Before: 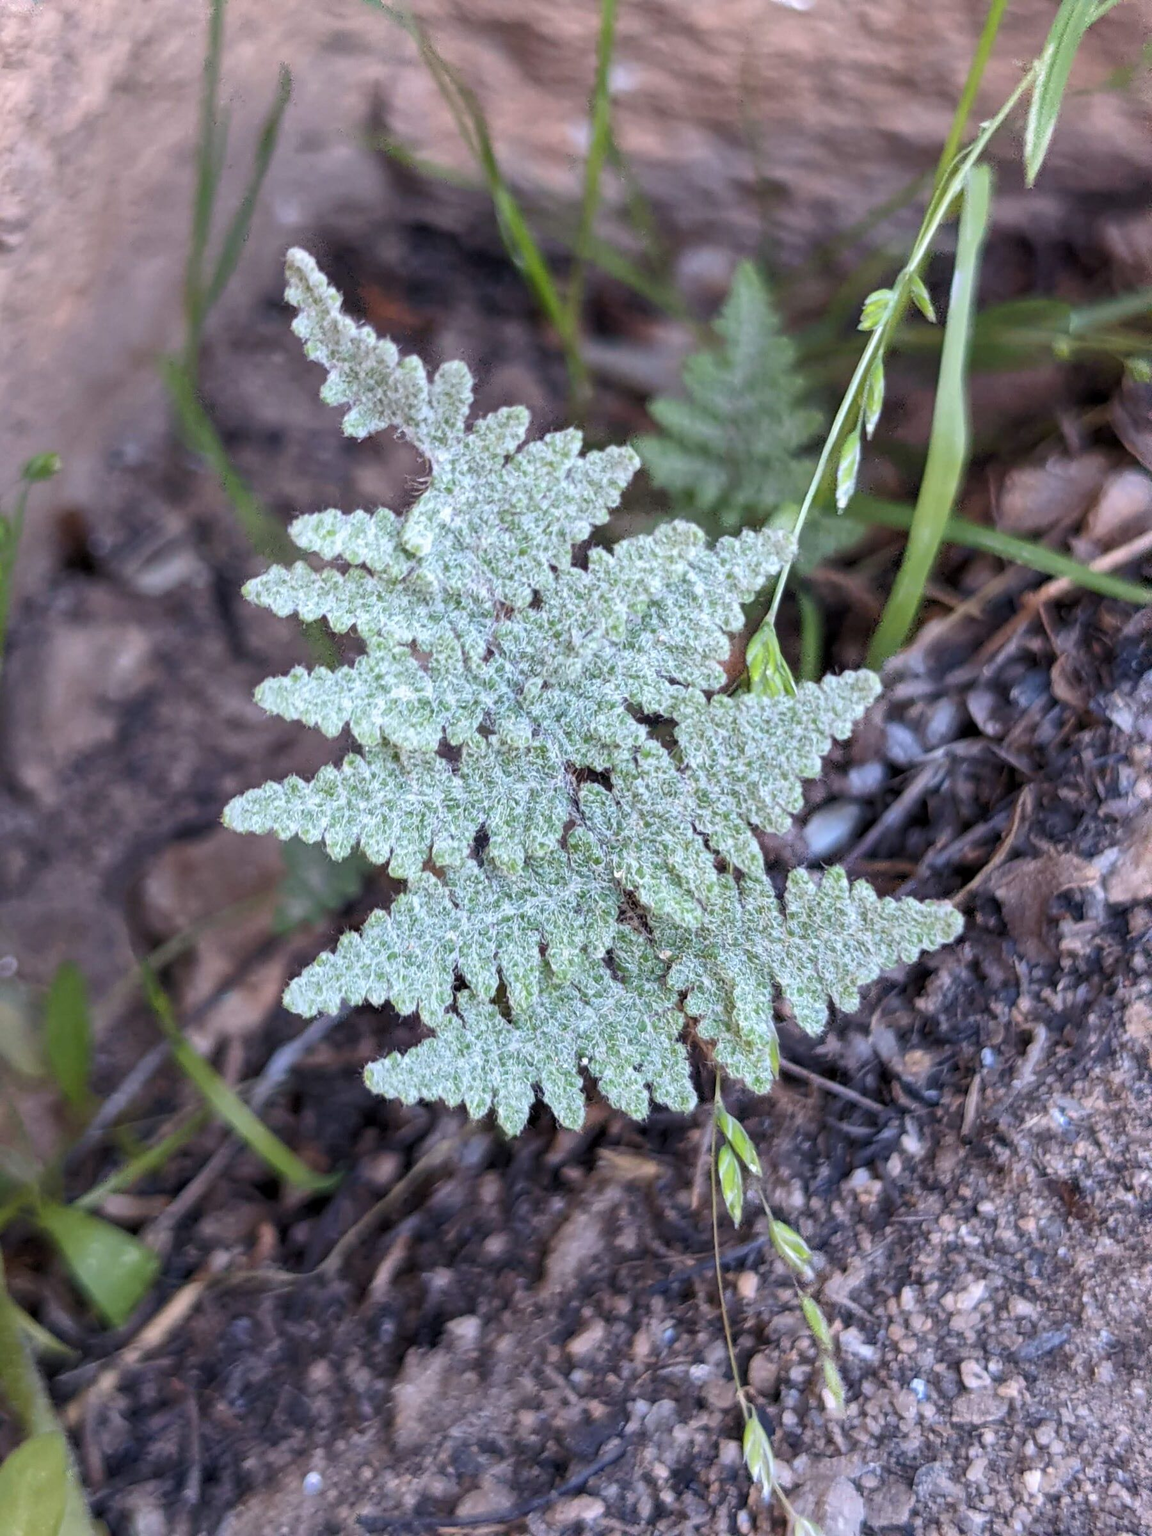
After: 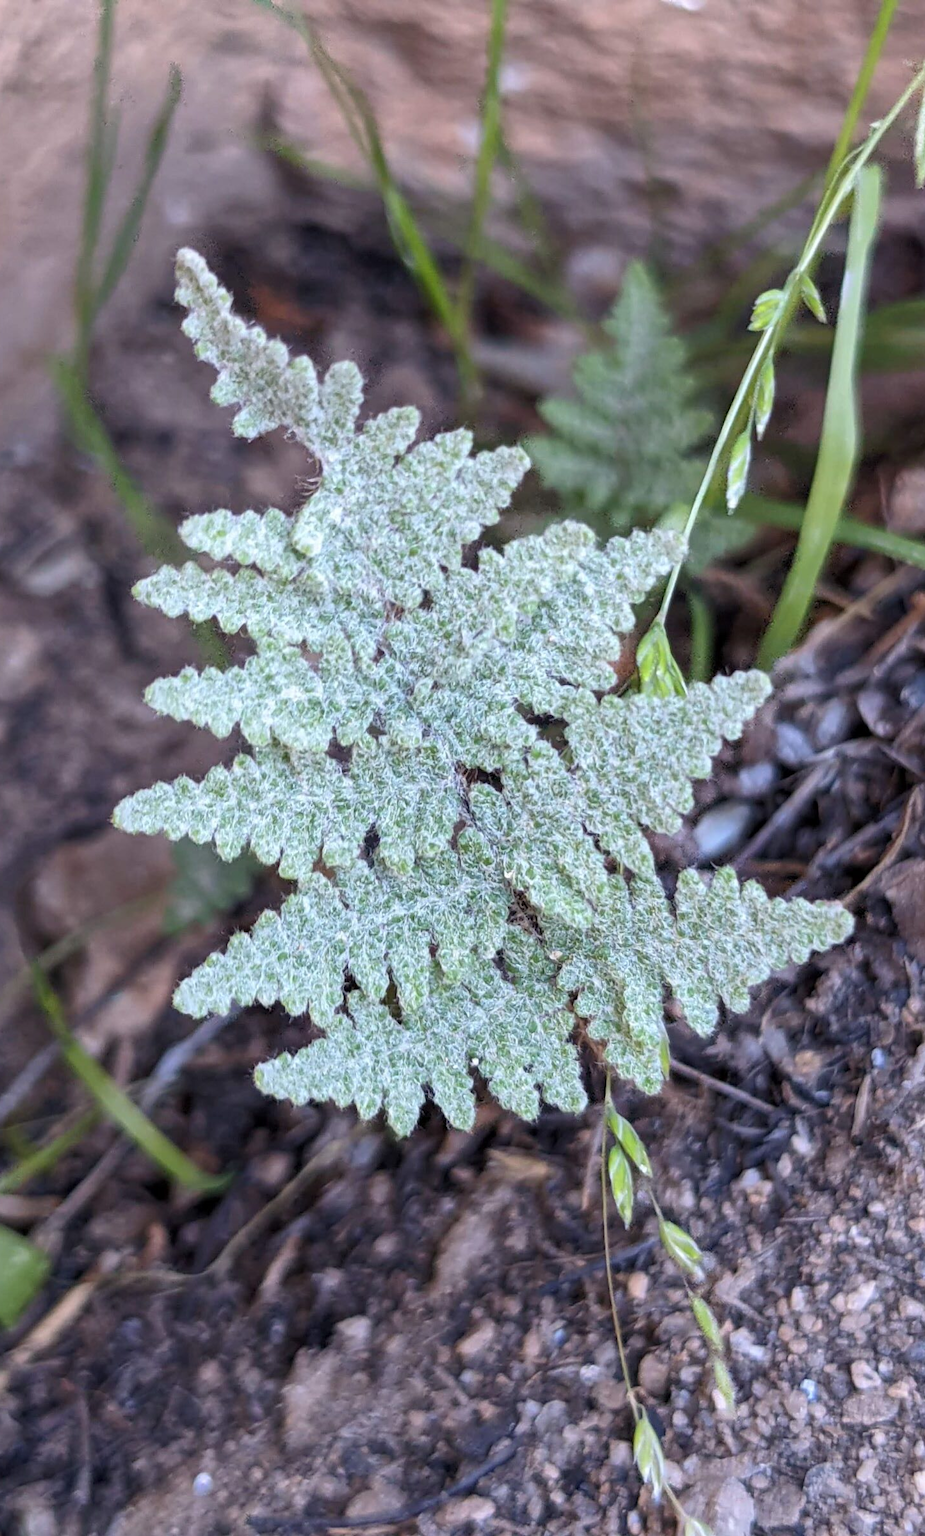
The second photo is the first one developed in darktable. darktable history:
crop and rotate: left 9.578%, right 10.112%
